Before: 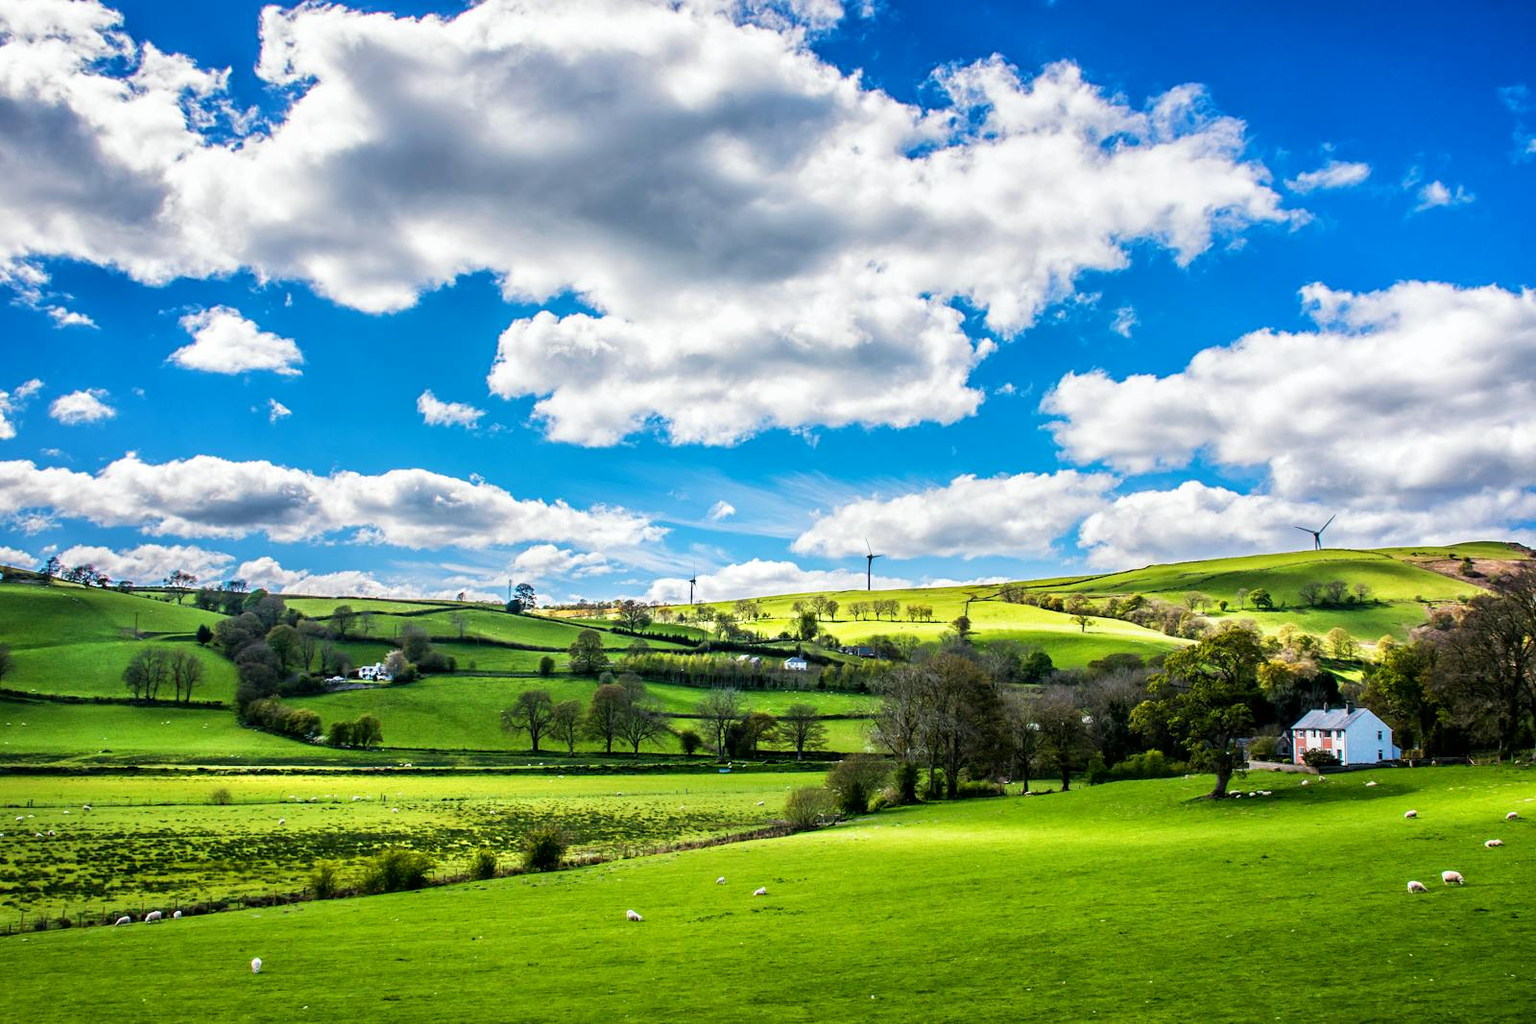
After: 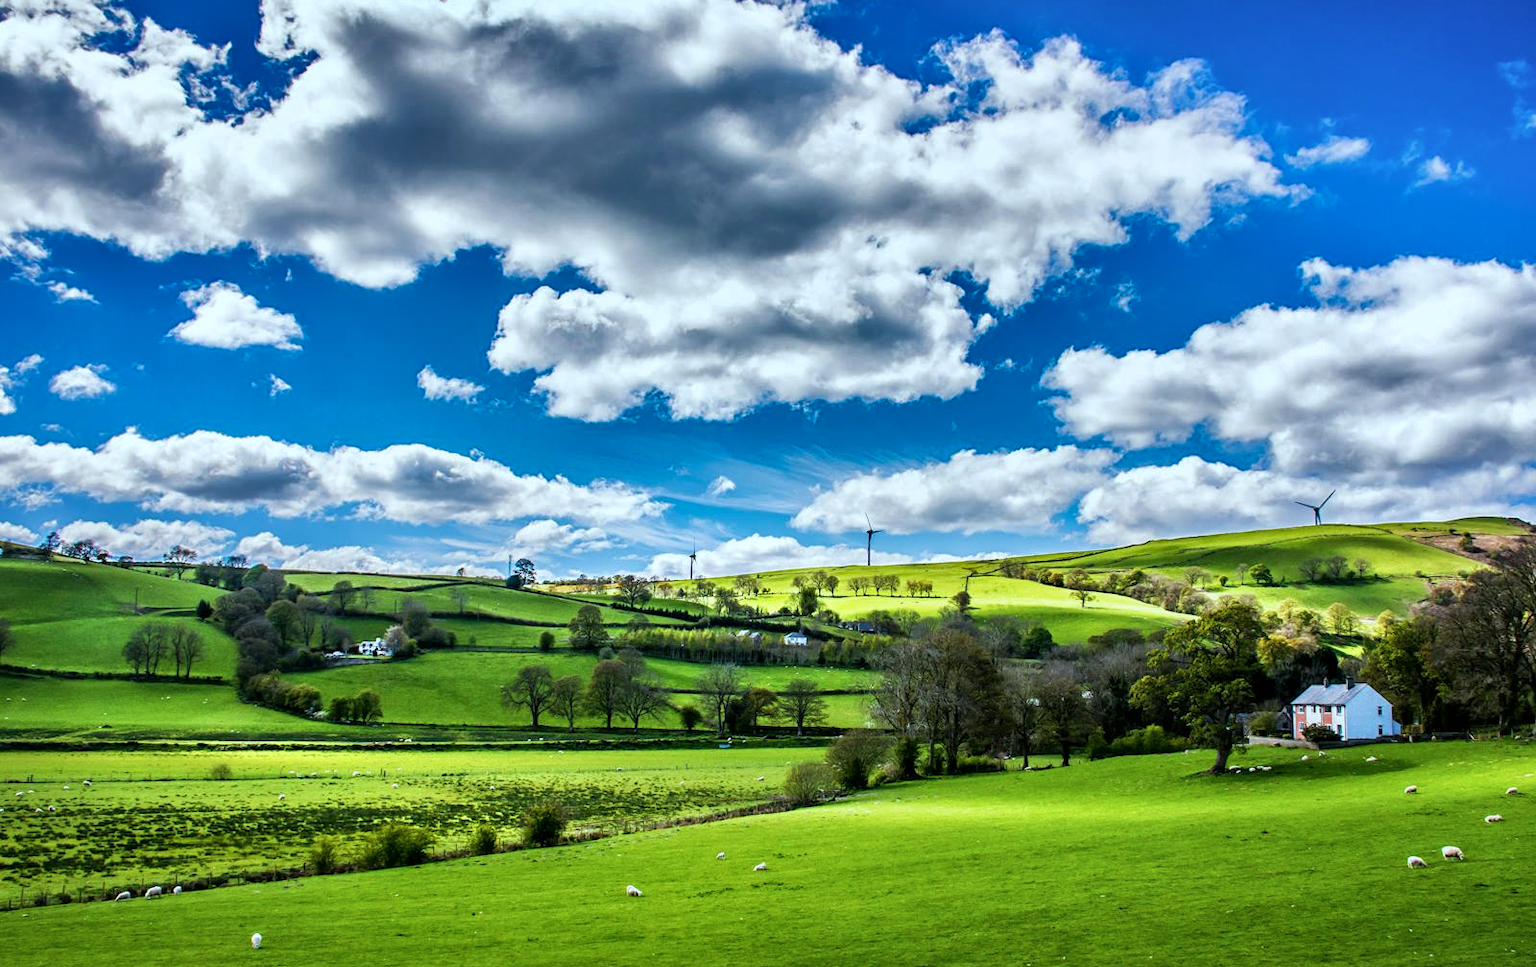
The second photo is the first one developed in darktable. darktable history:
exposure: compensate highlight preservation false
white balance: red 0.925, blue 1.046
crop and rotate: top 2.479%, bottom 3.018%
shadows and highlights: white point adjustment 0.1, highlights -70, soften with gaussian
color calibration: illuminant same as pipeline (D50), adaptation none (bypass), gamut compression 1.72
